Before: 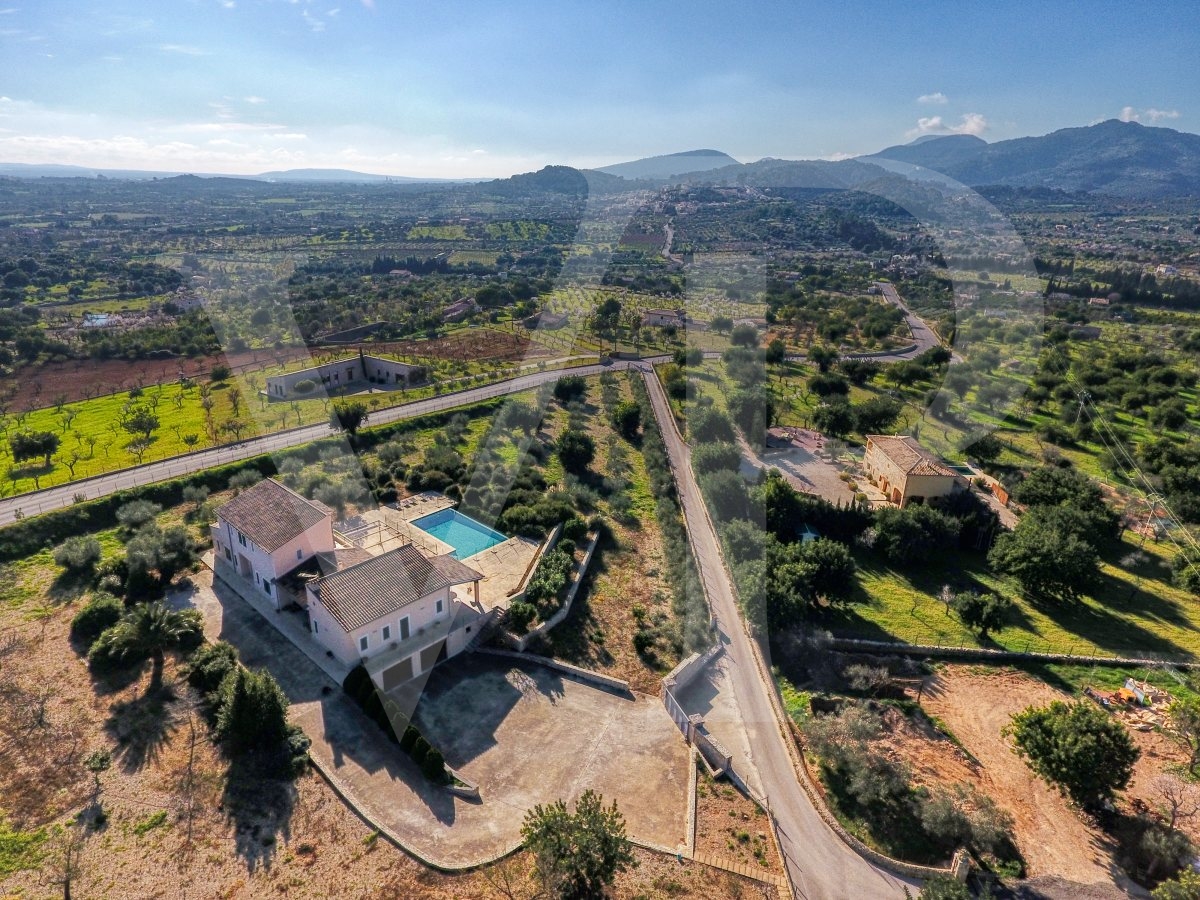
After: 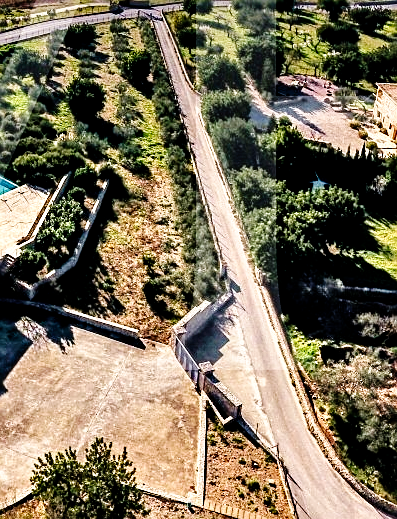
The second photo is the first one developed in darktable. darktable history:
sharpen: on, module defaults
velvia: on, module defaults
contrast equalizer: octaves 7, y [[0.609, 0.611, 0.615, 0.613, 0.607, 0.603], [0.504, 0.498, 0.496, 0.499, 0.506, 0.516], [0 ×6], [0 ×6], [0 ×6]]
tone curve: curves: ch0 [(0, 0) (0.003, 0) (0.011, 0.002) (0.025, 0.004) (0.044, 0.007) (0.069, 0.015) (0.1, 0.025) (0.136, 0.04) (0.177, 0.09) (0.224, 0.152) (0.277, 0.239) (0.335, 0.335) (0.399, 0.43) (0.468, 0.524) (0.543, 0.621) (0.623, 0.712) (0.709, 0.789) (0.801, 0.871) (0.898, 0.951) (1, 1)], preserve colors none
crop: left 40.878%, top 39.176%, right 25.993%, bottom 3.081%
